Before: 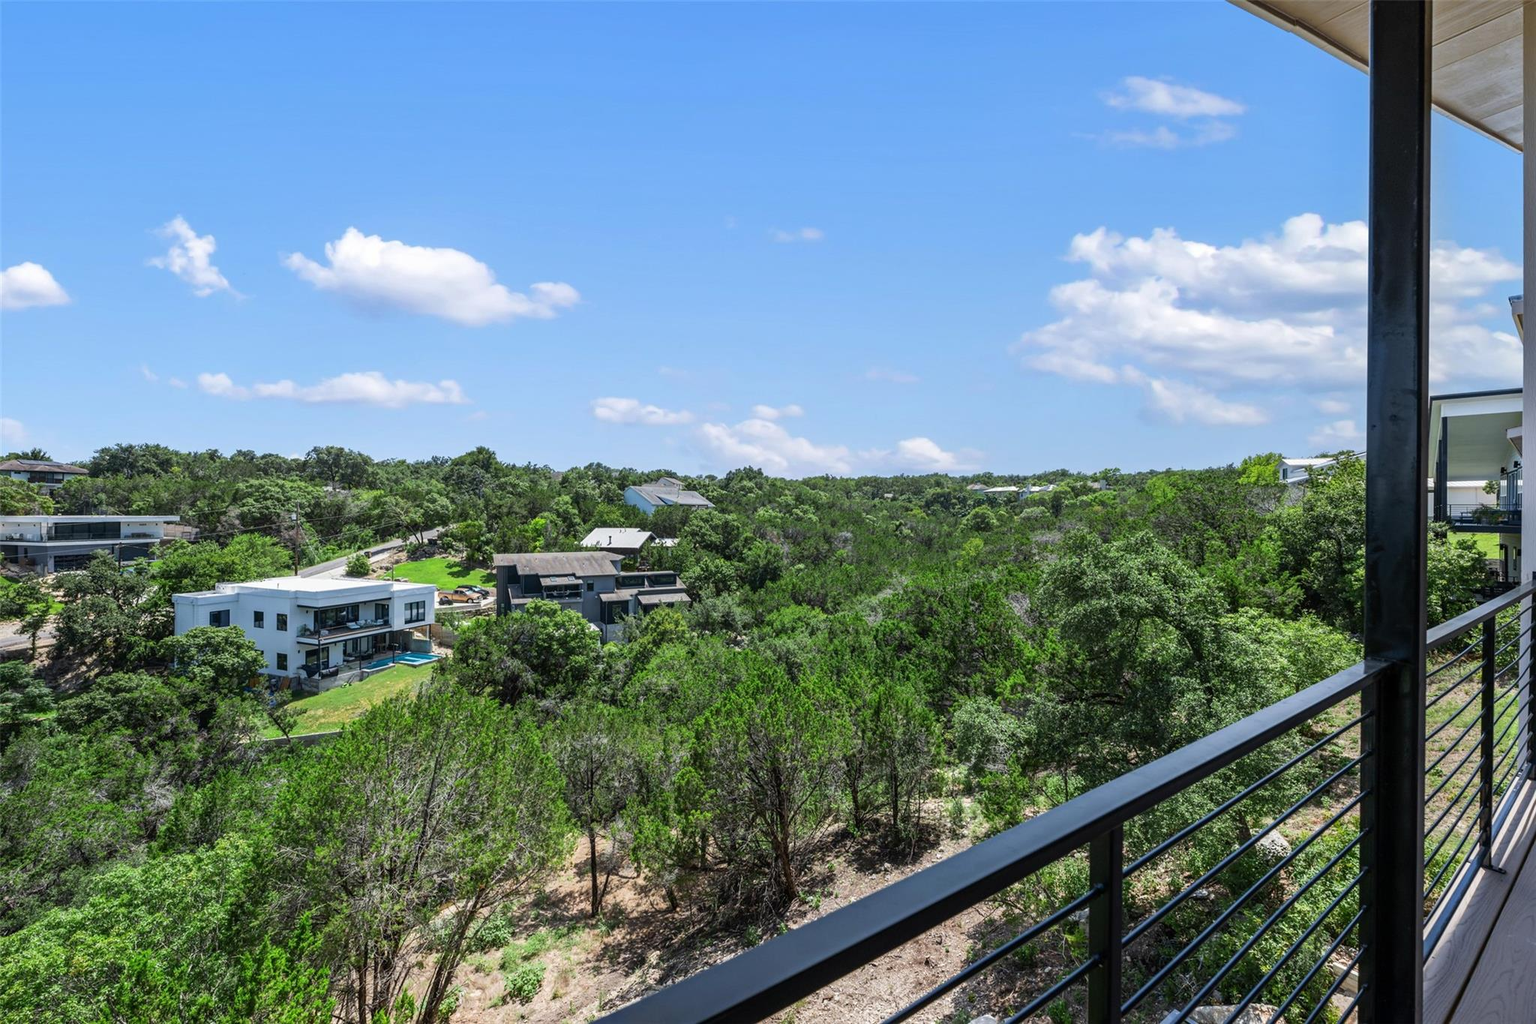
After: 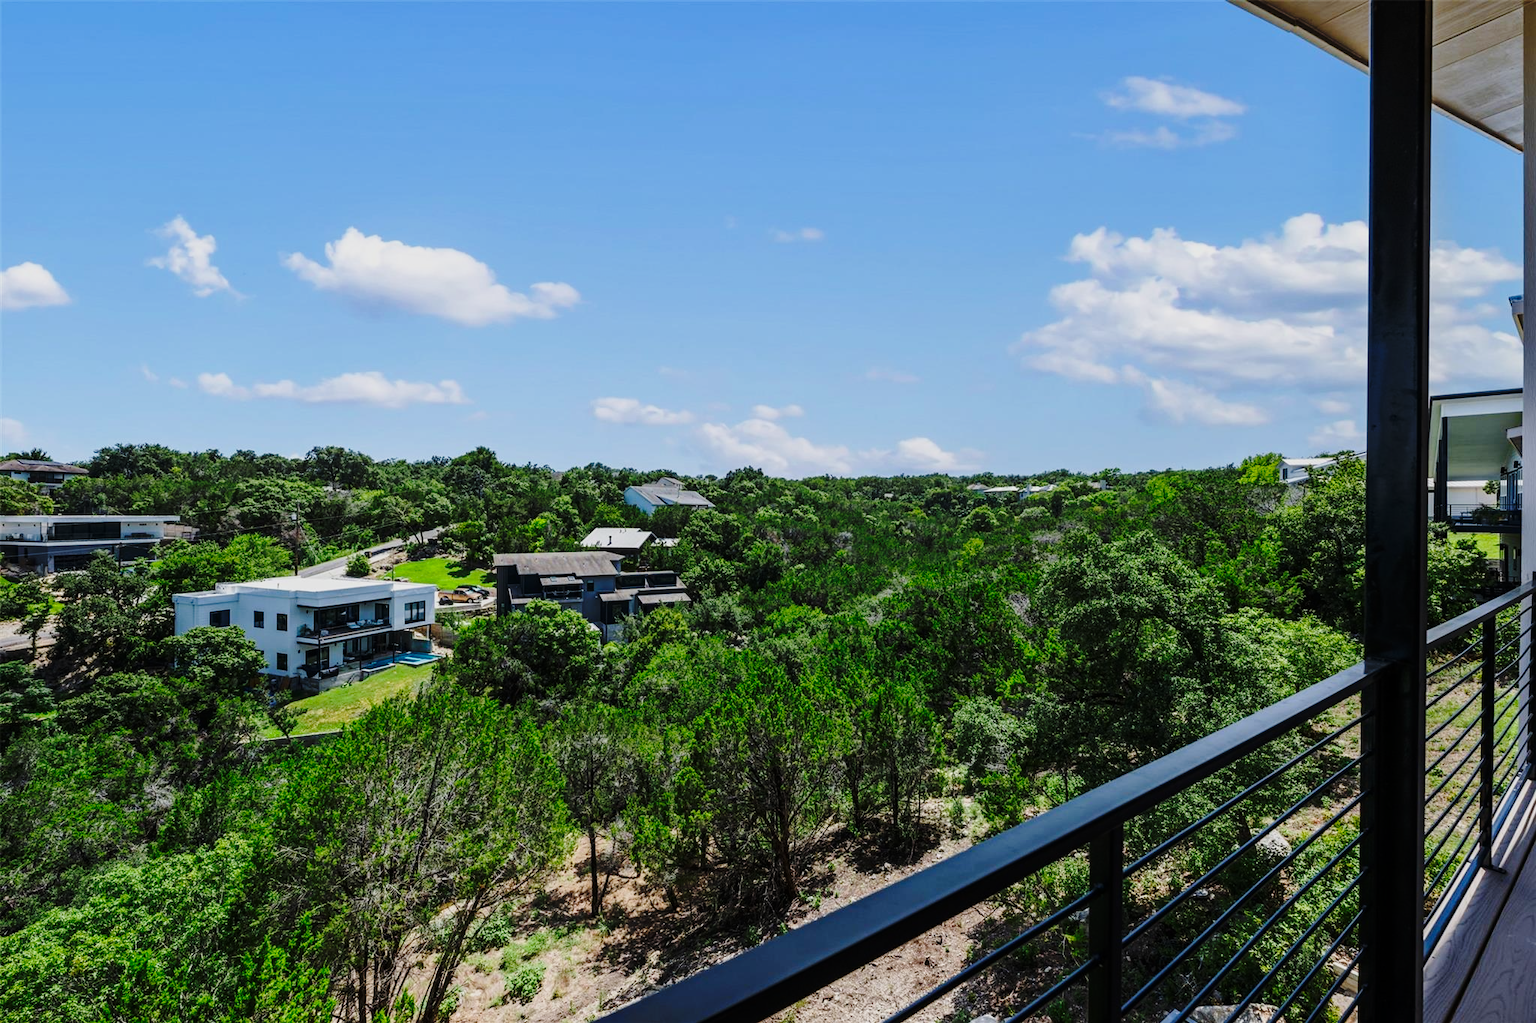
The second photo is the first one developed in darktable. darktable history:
exposure: exposure 0.014 EV, compensate exposure bias true, compensate highlight preservation false
base curve: curves: ch0 [(0, 0) (0.04, 0.03) (0.133, 0.232) (0.448, 0.748) (0.843, 0.968) (1, 1)], preserve colors none
